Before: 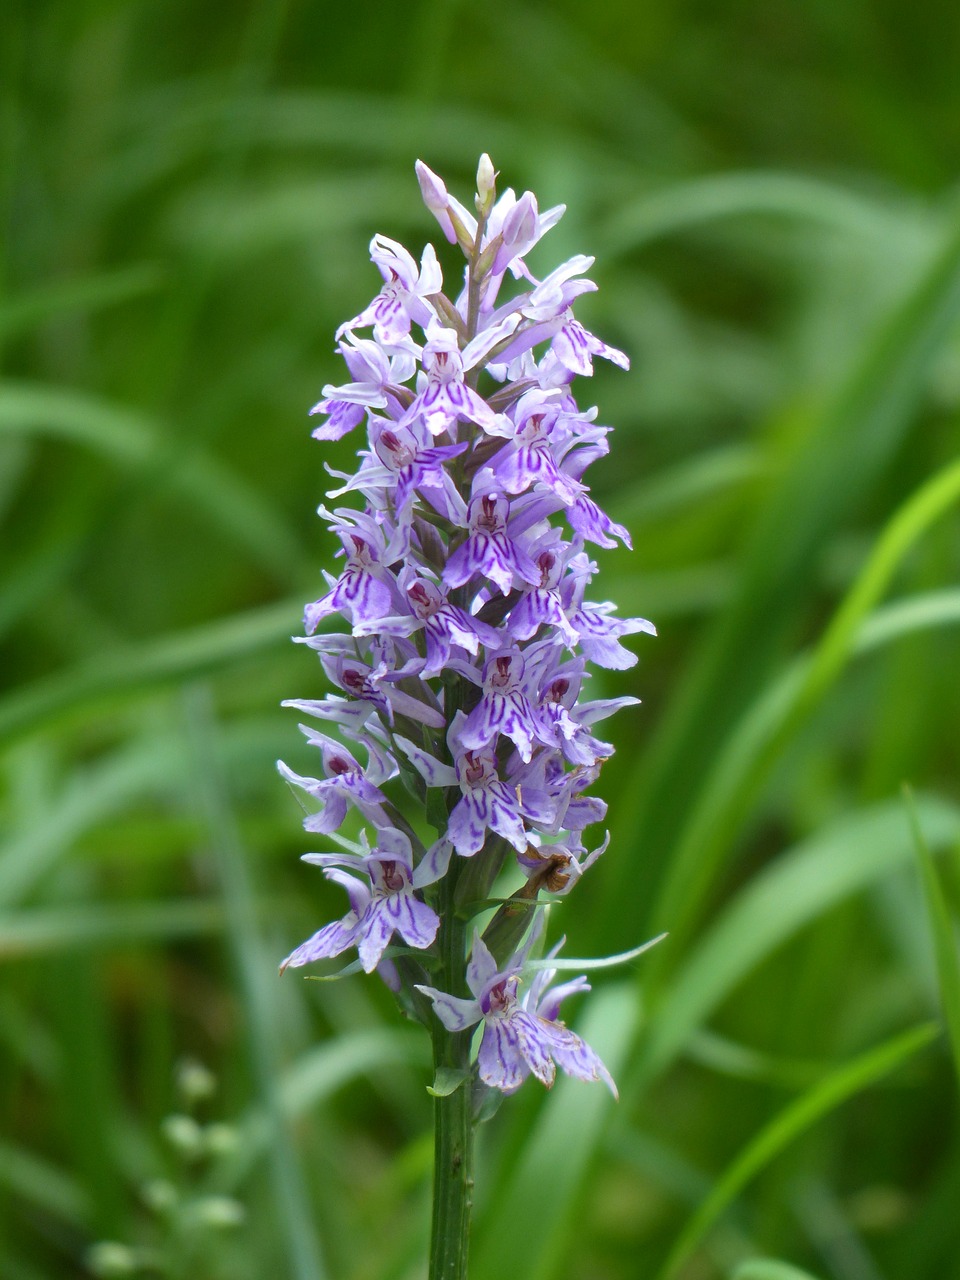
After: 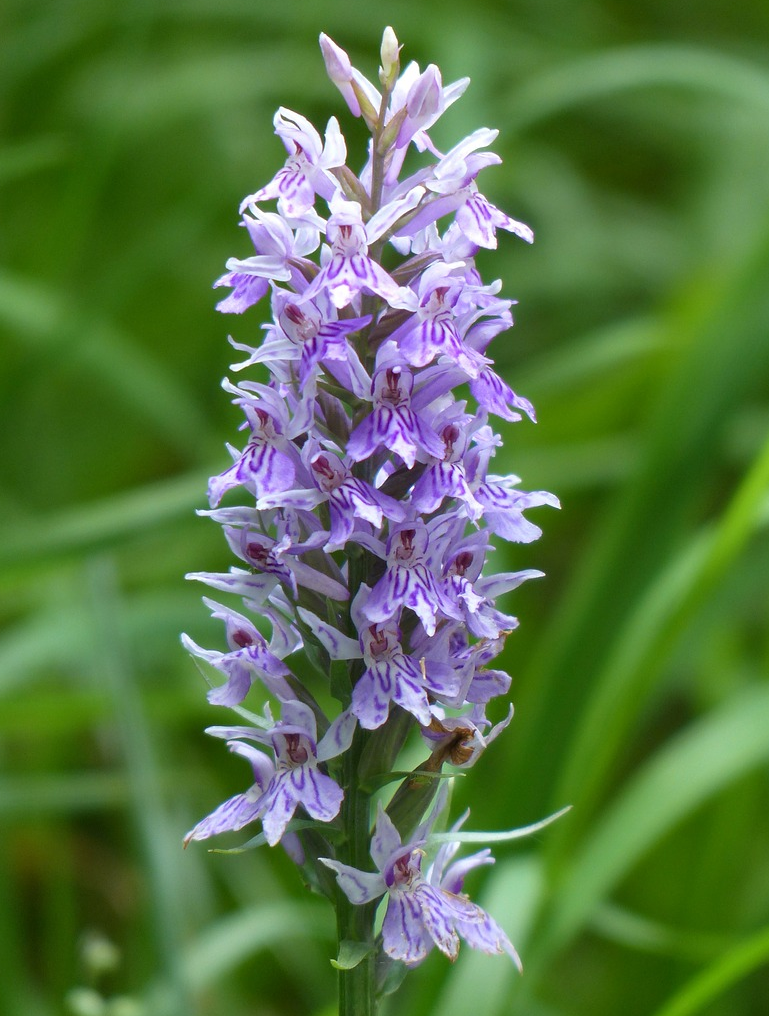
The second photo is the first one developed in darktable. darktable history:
crop and rotate: left 10.036%, top 9.987%, right 9.847%, bottom 10.579%
